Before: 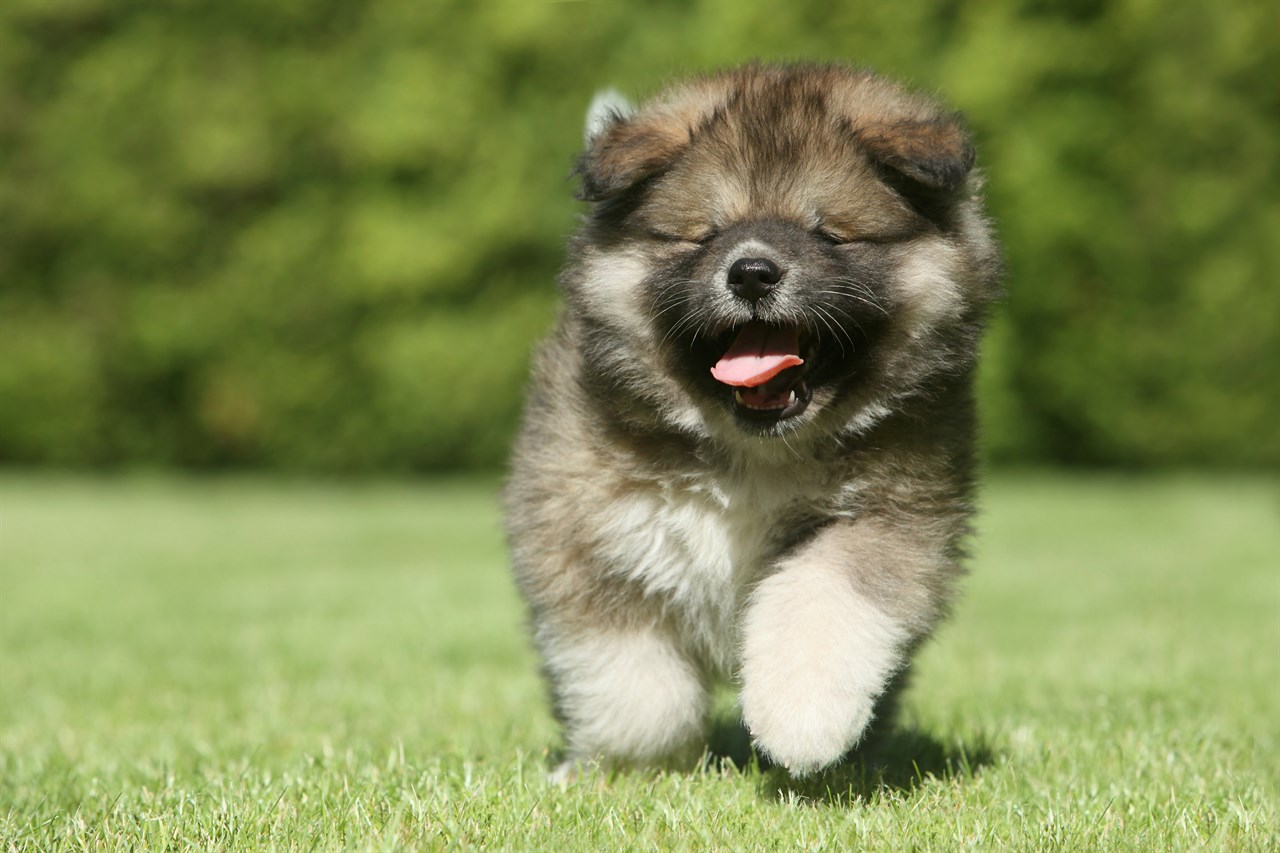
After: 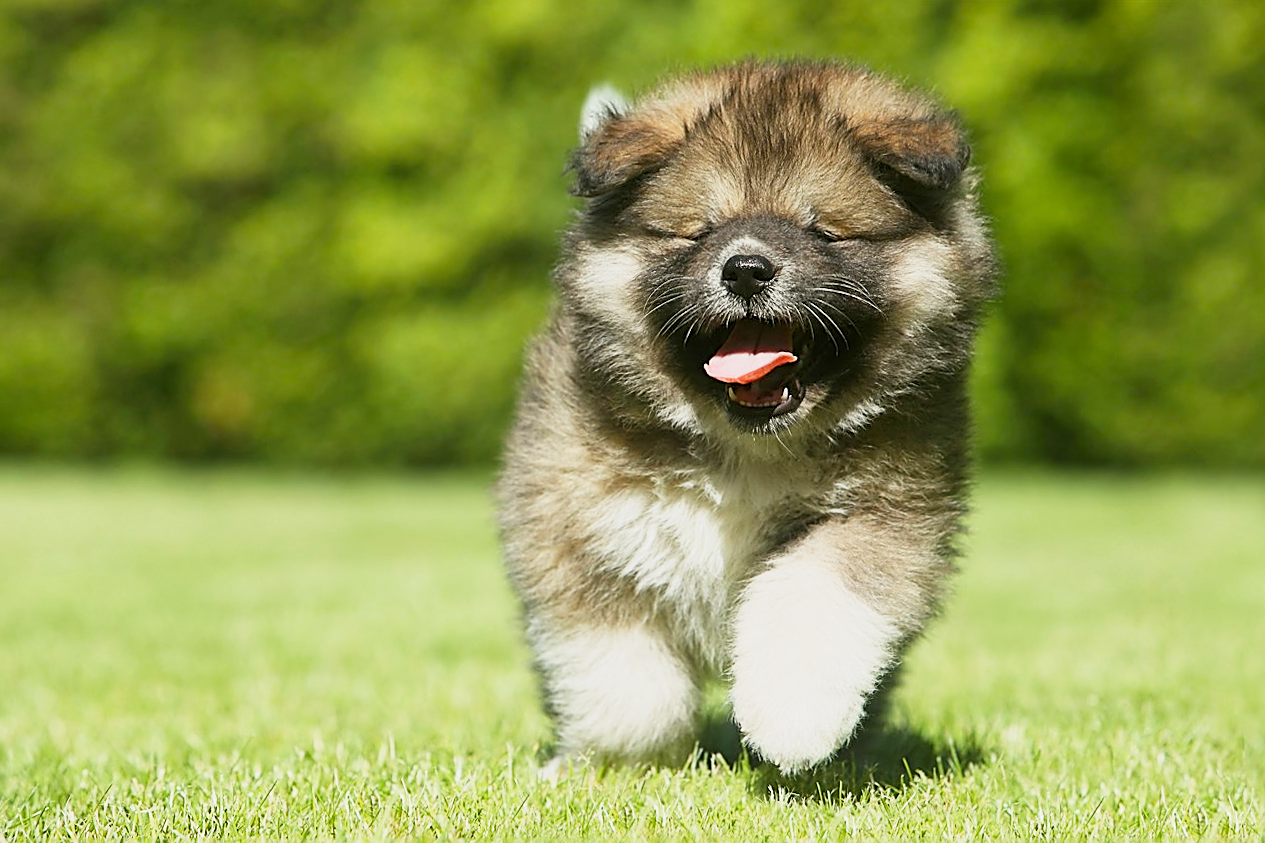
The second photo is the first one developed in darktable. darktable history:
crop and rotate: angle -0.436°
base curve: curves: ch0 [(0, 0) (0.088, 0.125) (0.176, 0.251) (0.354, 0.501) (0.613, 0.749) (1, 0.877)], preserve colors none
color balance rgb: perceptual saturation grading › global saturation 10.367%, global vibrance 20%
sharpen: radius 1.704, amount 1.276
